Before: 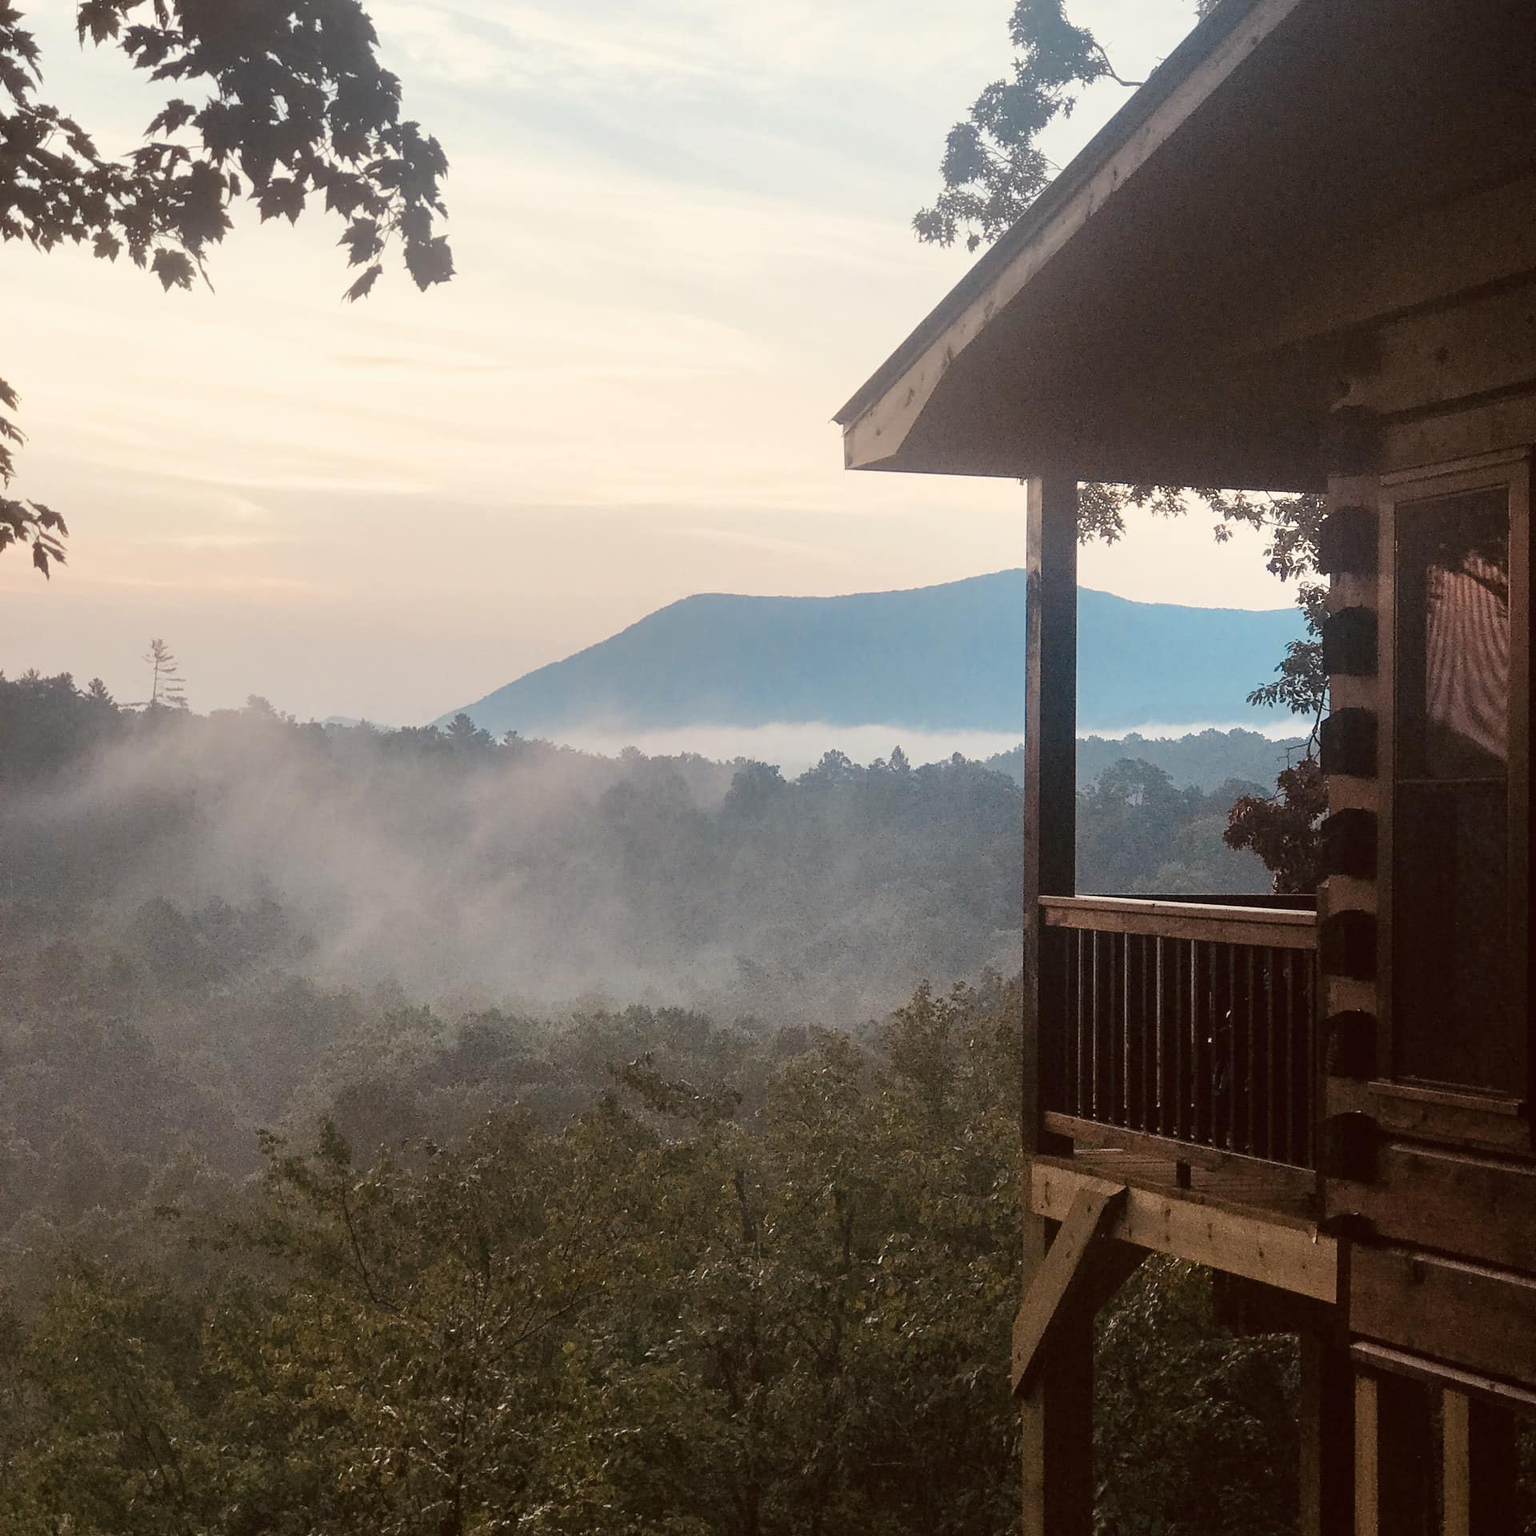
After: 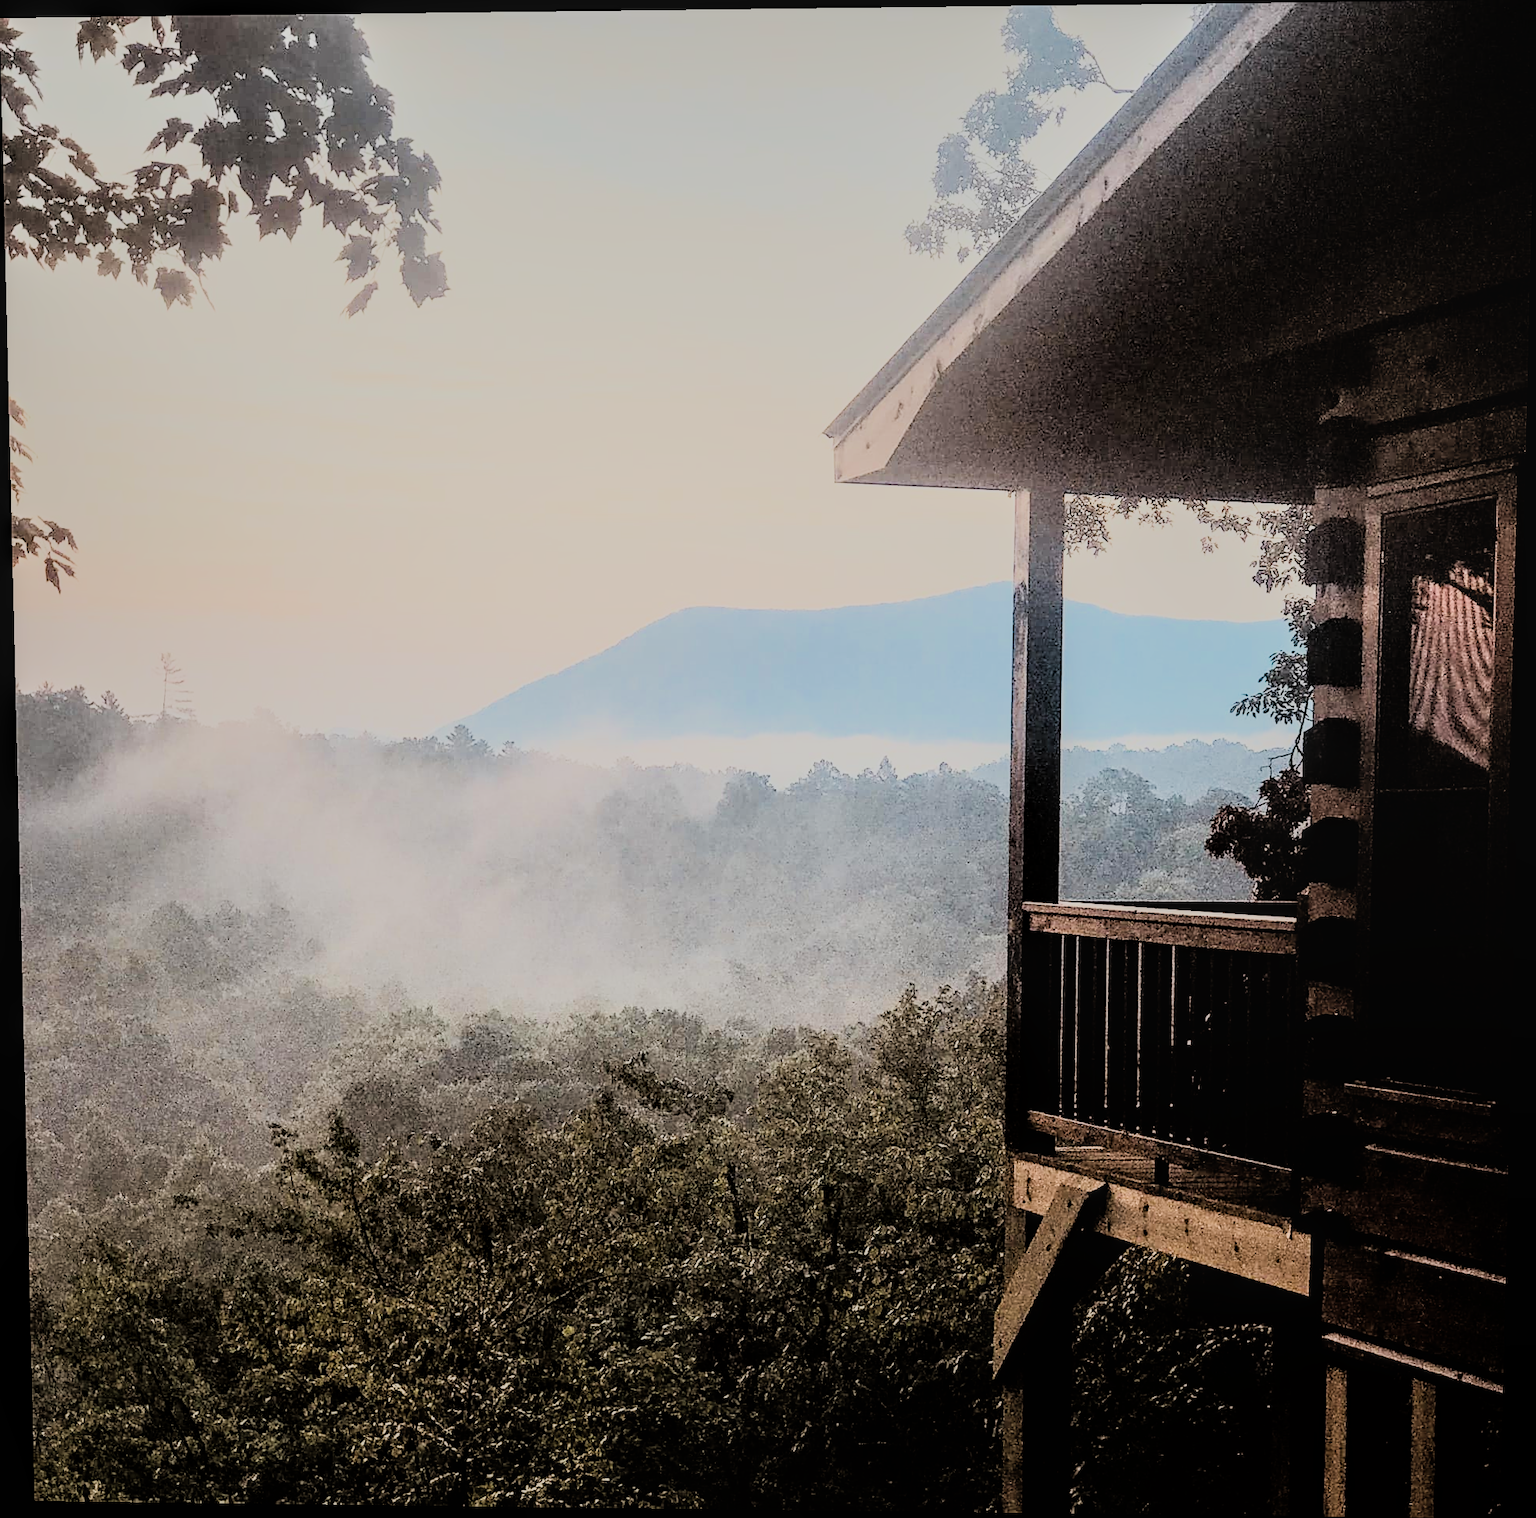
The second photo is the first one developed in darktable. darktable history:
filmic rgb: black relative exposure -6.98 EV, white relative exposure 5.63 EV, hardness 2.86
rgb curve: curves: ch0 [(0, 0) (0.21, 0.15) (0.24, 0.21) (0.5, 0.75) (0.75, 0.96) (0.89, 0.99) (1, 1)]; ch1 [(0, 0.02) (0.21, 0.13) (0.25, 0.2) (0.5, 0.67) (0.75, 0.9) (0.89, 0.97) (1, 1)]; ch2 [(0, 0.02) (0.21, 0.13) (0.25, 0.2) (0.5, 0.67) (0.75, 0.9) (0.89, 0.97) (1, 1)], compensate middle gray true
rotate and perspective: lens shift (vertical) 0.048, lens shift (horizontal) -0.024, automatic cropping off
local contrast: on, module defaults
sharpen: on, module defaults
